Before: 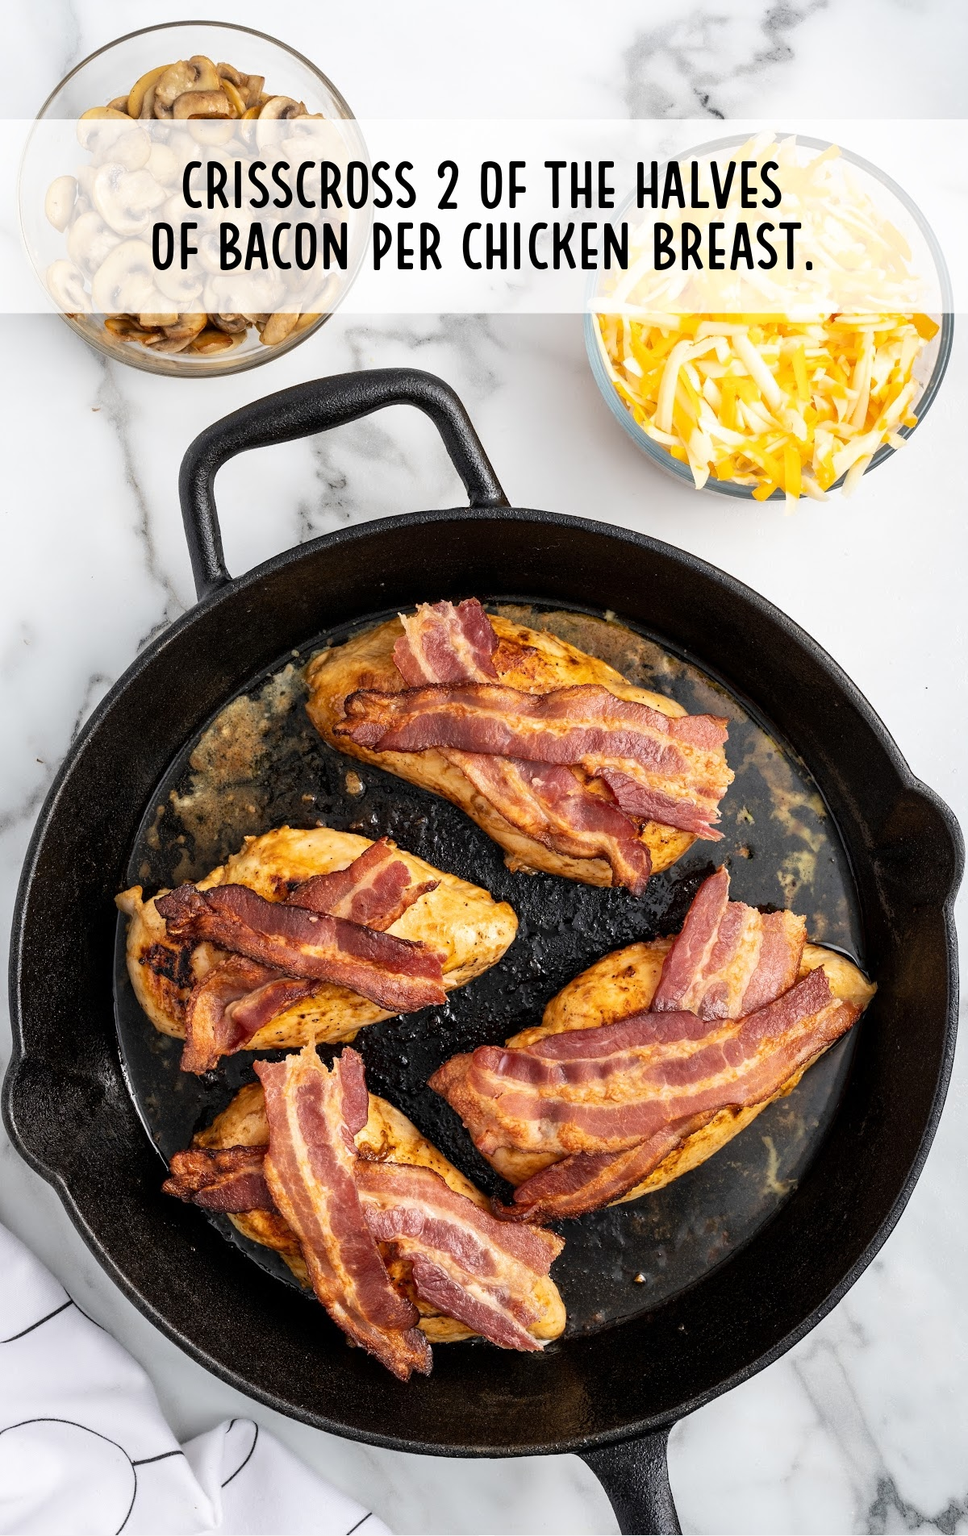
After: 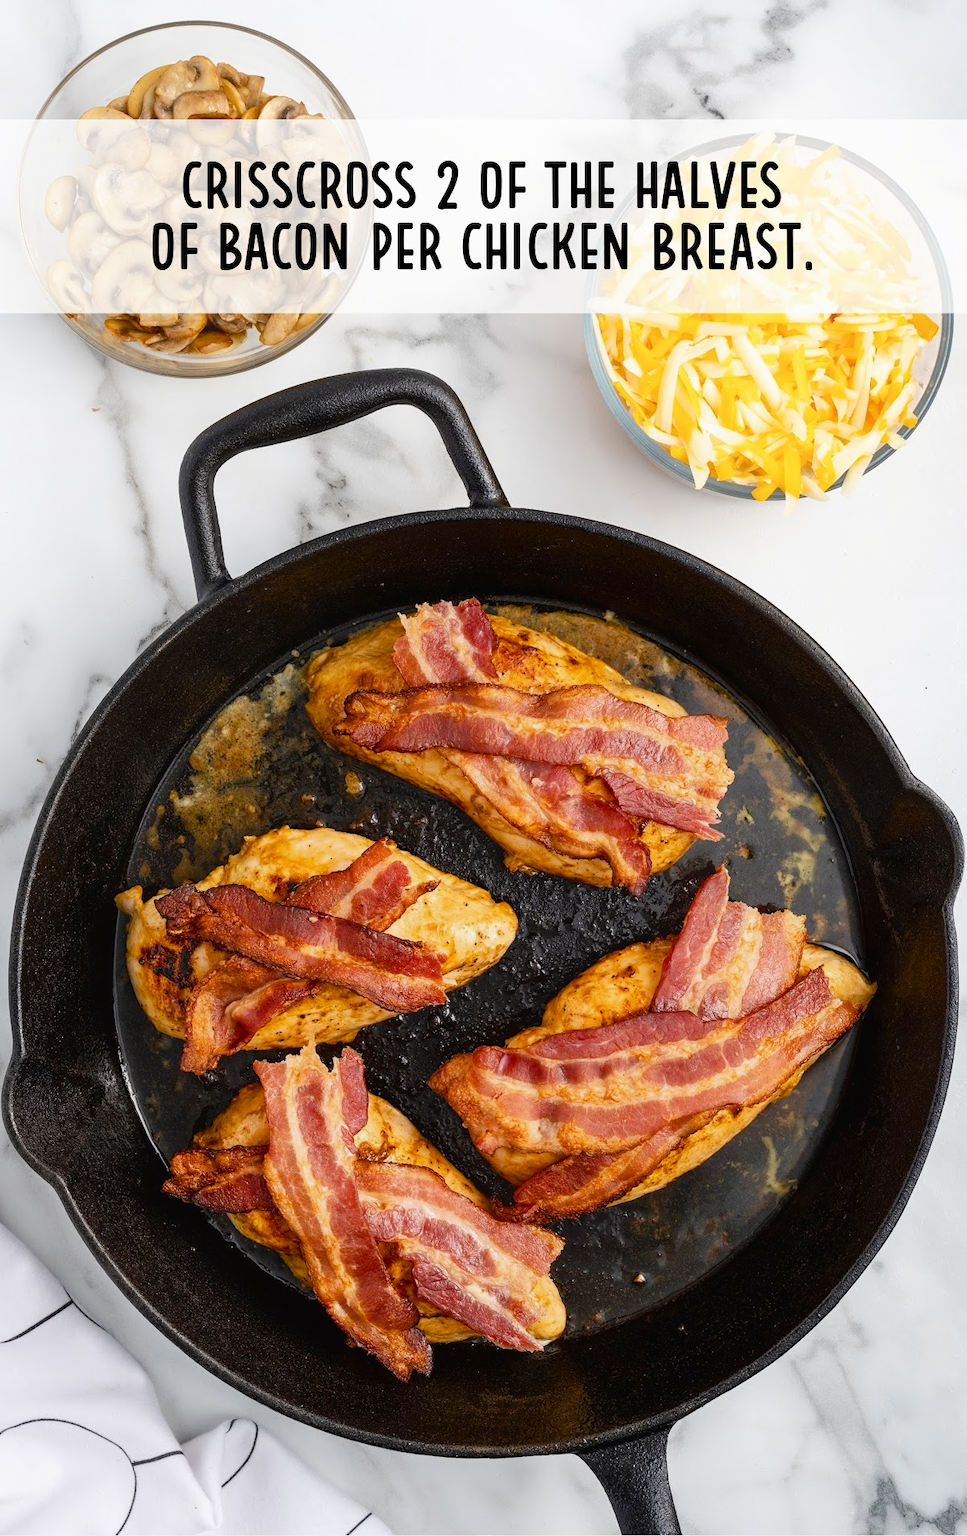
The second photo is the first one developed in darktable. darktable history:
contrast equalizer: octaves 7, y [[0.6 ×6], [0.55 ×6], [0 ×6], [0 ×6], [0 ×6]], mix -0.3
color balance rgb: perceptual saturation grading › global saturation 20%, perceptual saturation grading › highlights -25%, perceptual saturation grading › shadows 50%
